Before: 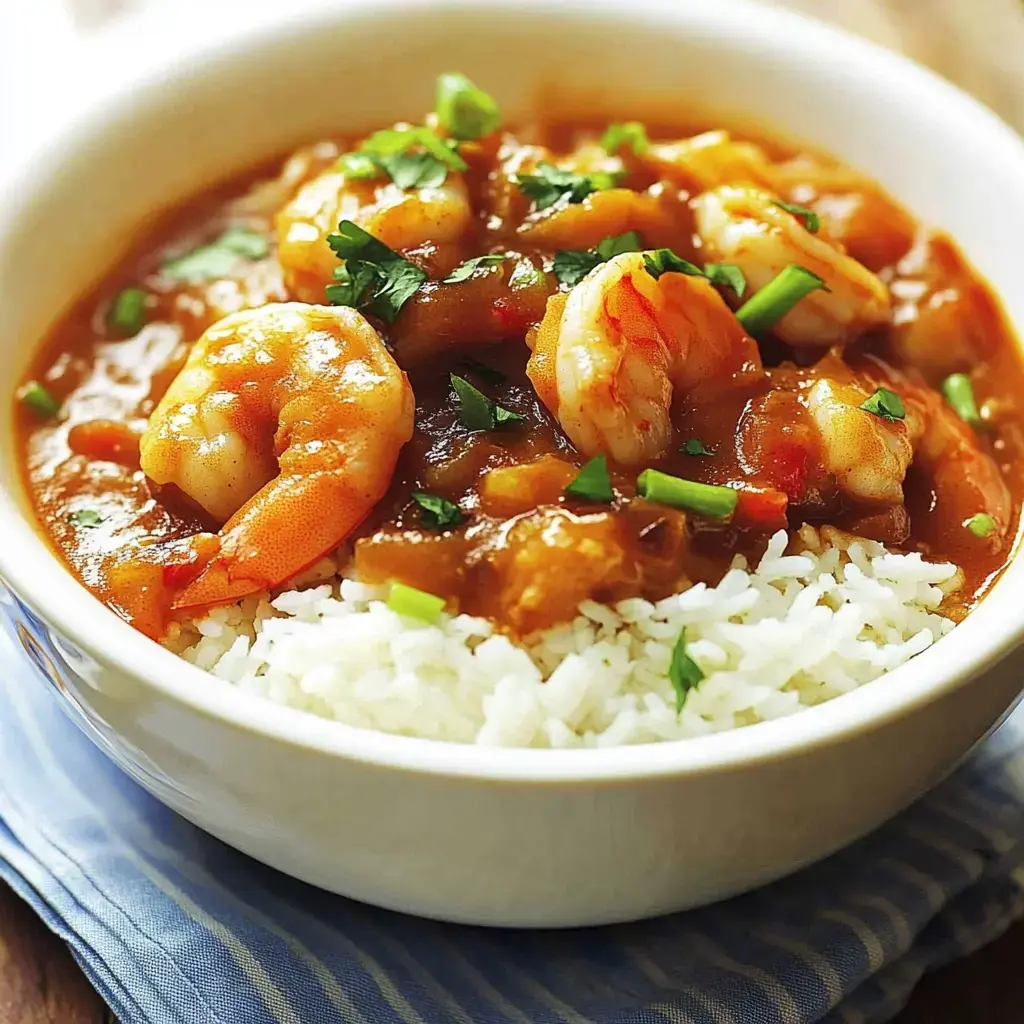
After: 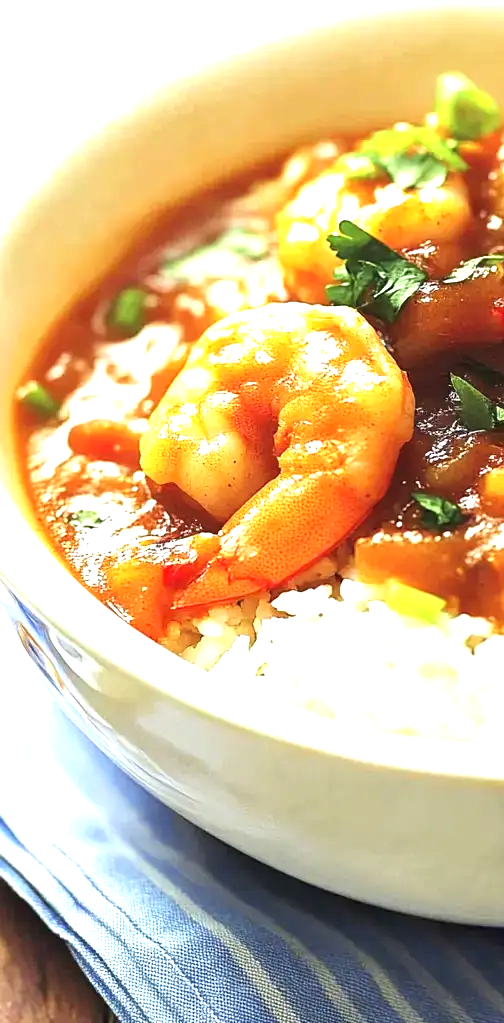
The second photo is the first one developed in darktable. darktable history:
crop and rotate: left 0.037%, top 0%, right 50.647%
exposure: exposure 1 EV, compensate exposure bias true, compensate highlight preservation false
